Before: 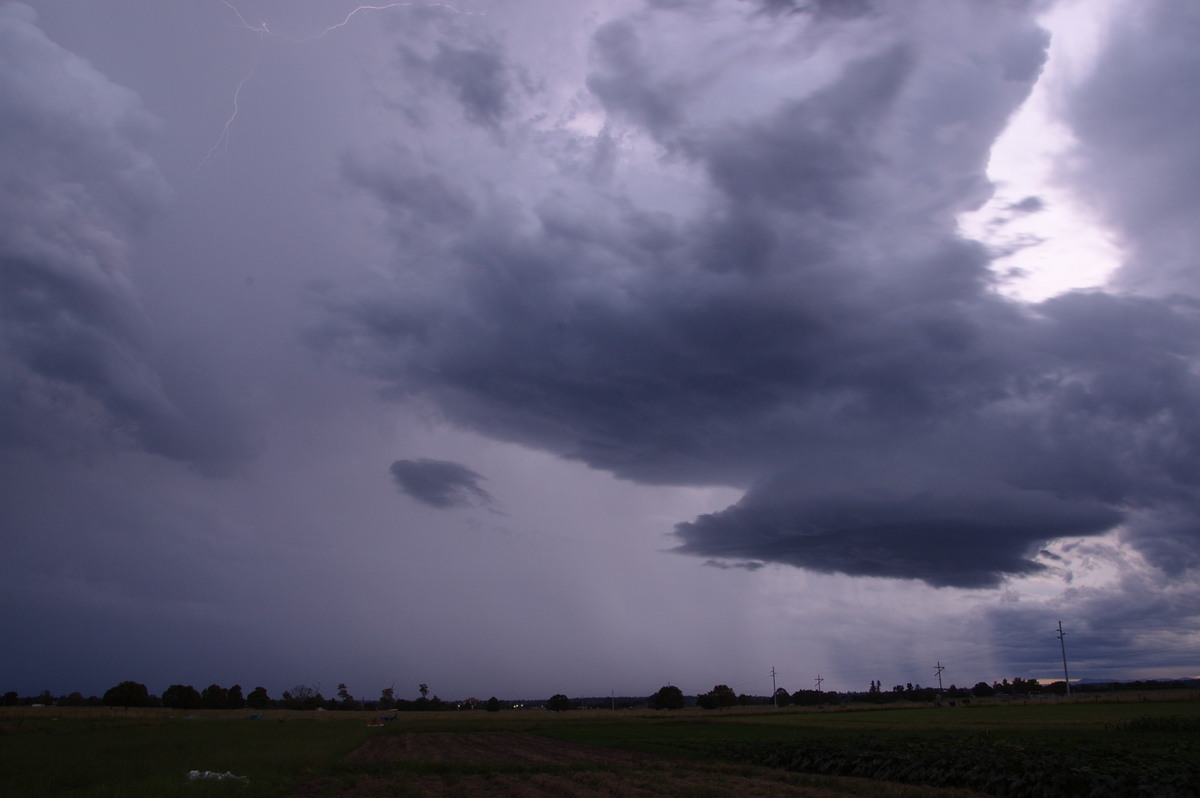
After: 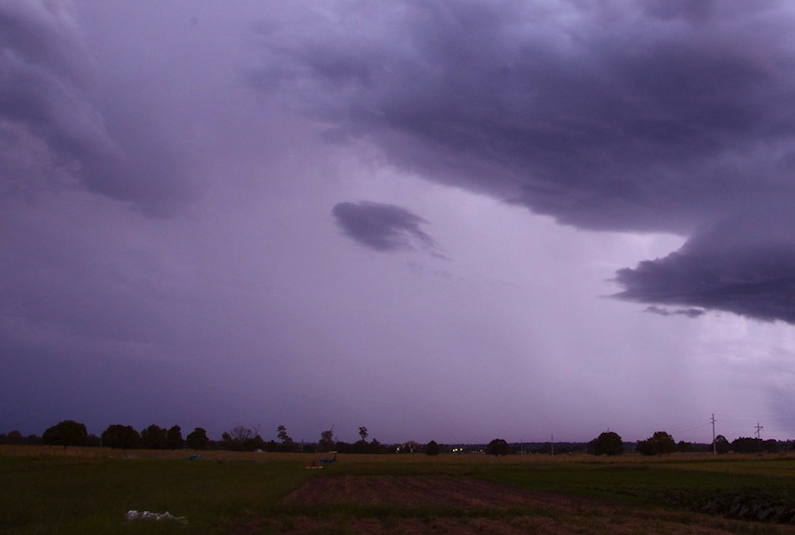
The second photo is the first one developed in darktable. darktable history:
color balance rgb: shadows lift › chroma 4.615%, shadows lift › hue 24.48°, perceptual saturation grading › global saturation 25.816%, perceptual brilliance grading › global brilliance 24.512%, global vibrance 20%
crop and rotate: angle -0.712°, left 3.938%, top 31.707%, right 28.53%
